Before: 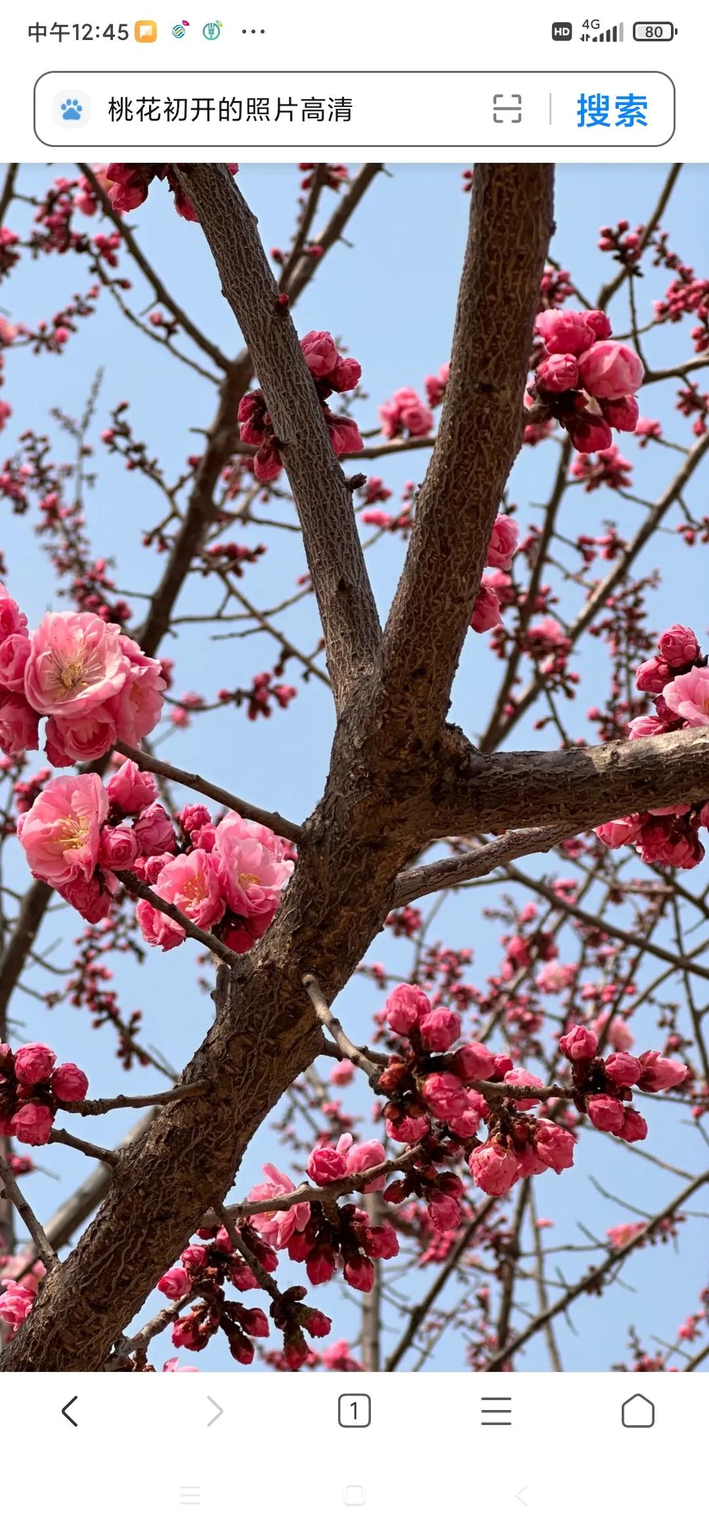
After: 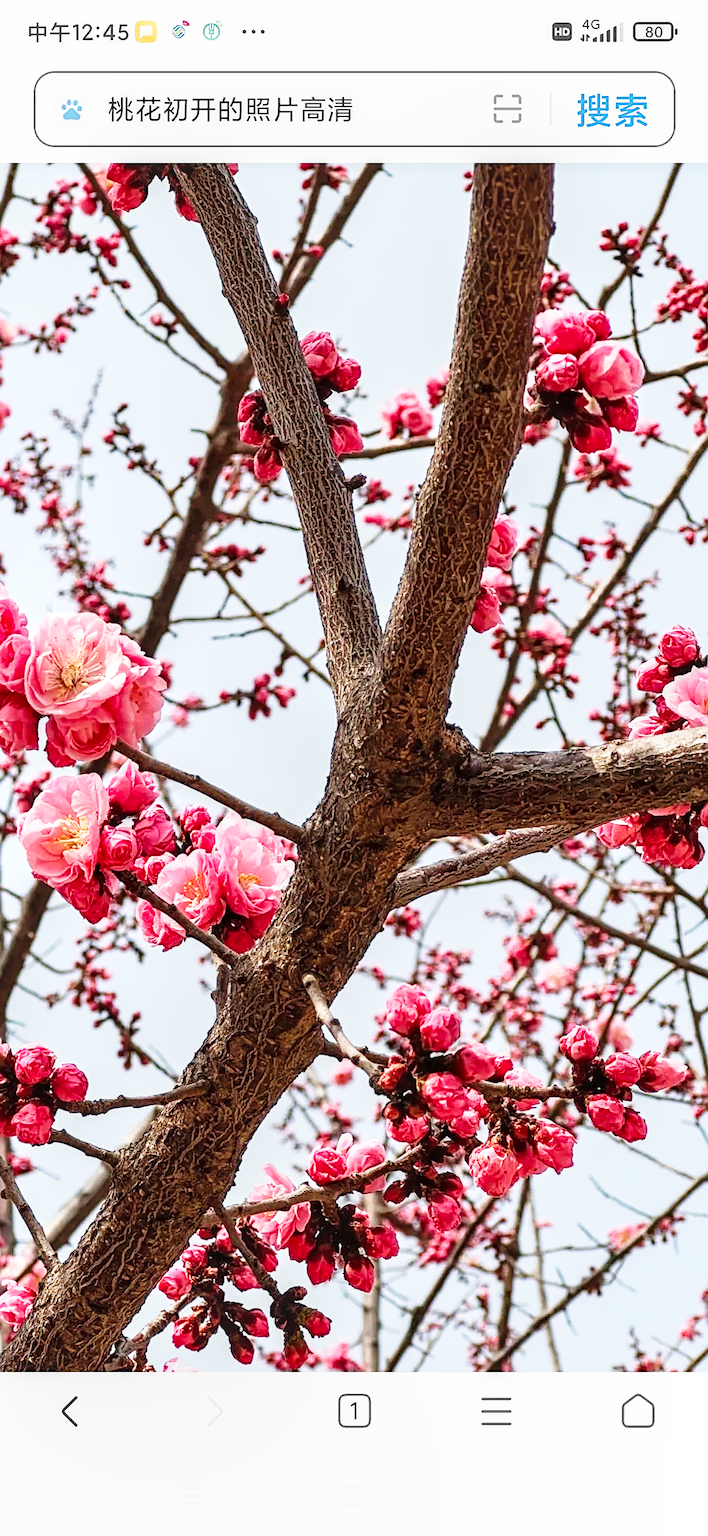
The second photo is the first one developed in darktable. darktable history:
sharpen: on, module defaults
local contrast: on, module defaults
base curve: curves: ch0 [(0, 0) (0.018, 0.026) (0.143, 0.37) (0.33, 0.731) (0.458, 0.853) (0.735, 0.965) (0.905, 0.986) (1, 1)], preserve colors none
